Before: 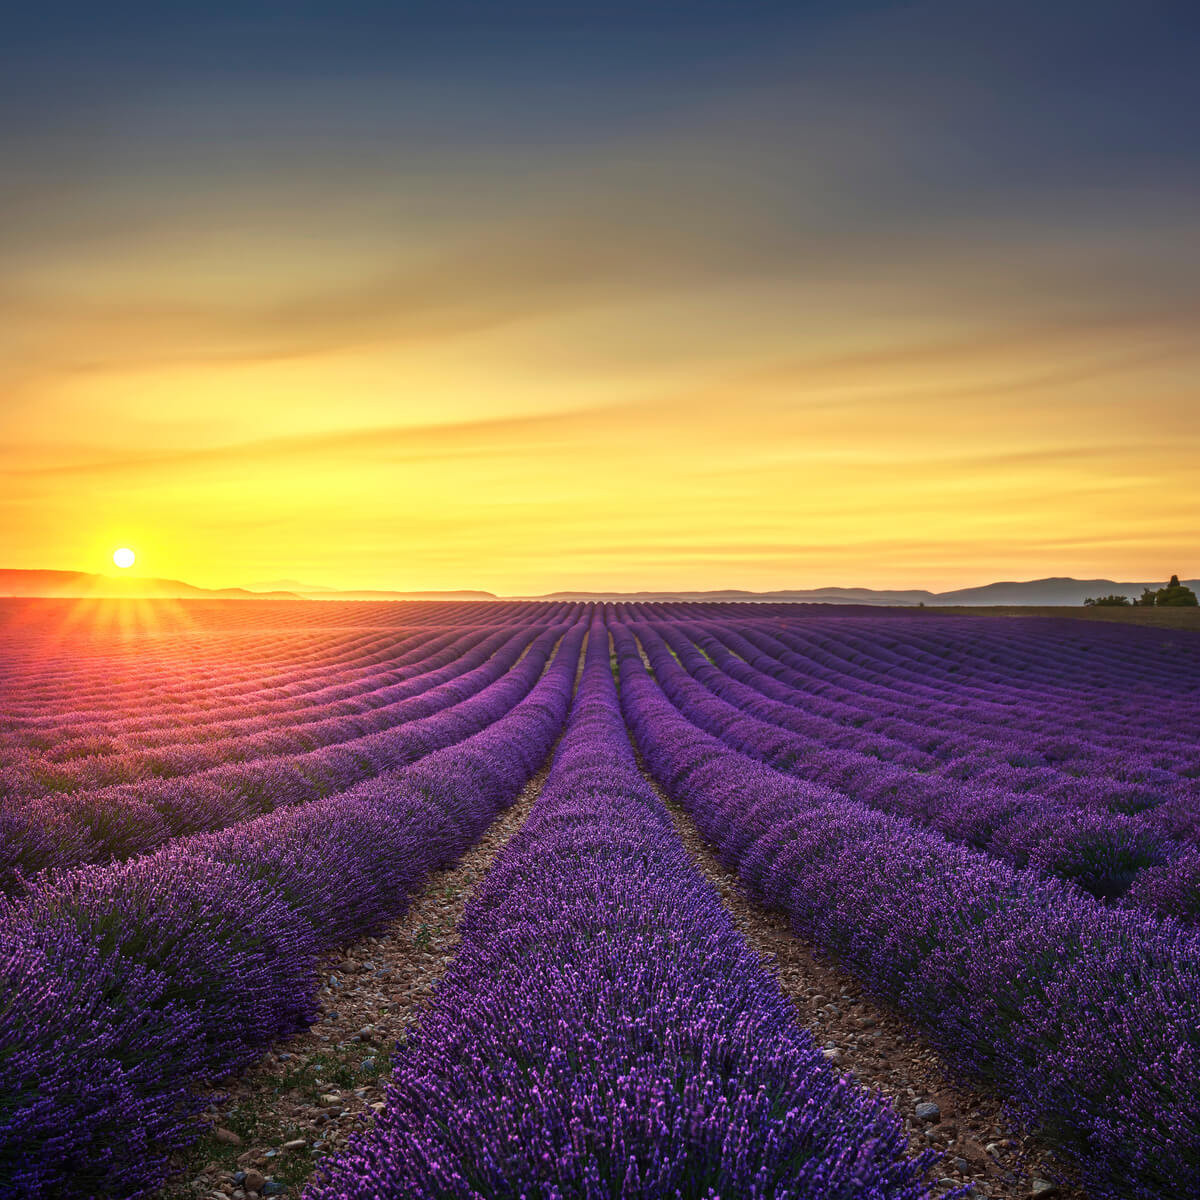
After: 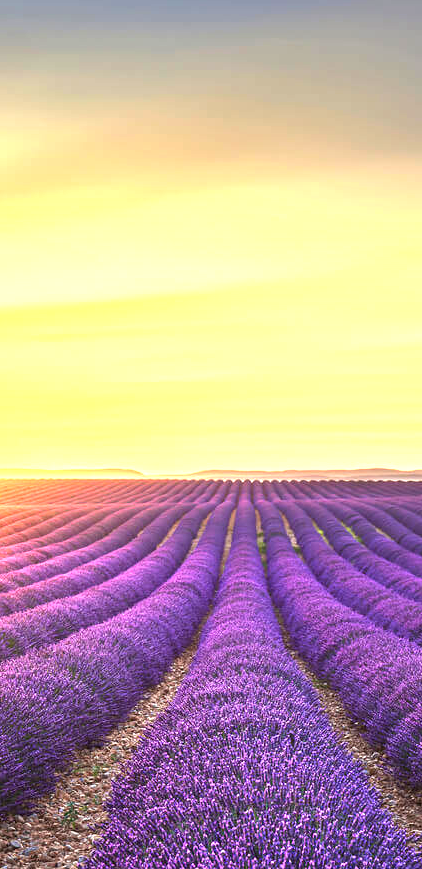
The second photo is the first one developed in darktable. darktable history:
crop and rotate: left 29.476%, top 10.214%, right 35.32%, bottom 17.333%
exposure: black level correction 0, exposure 1.388 EV, compensate exposure bias true, compensate highlight preservation false
